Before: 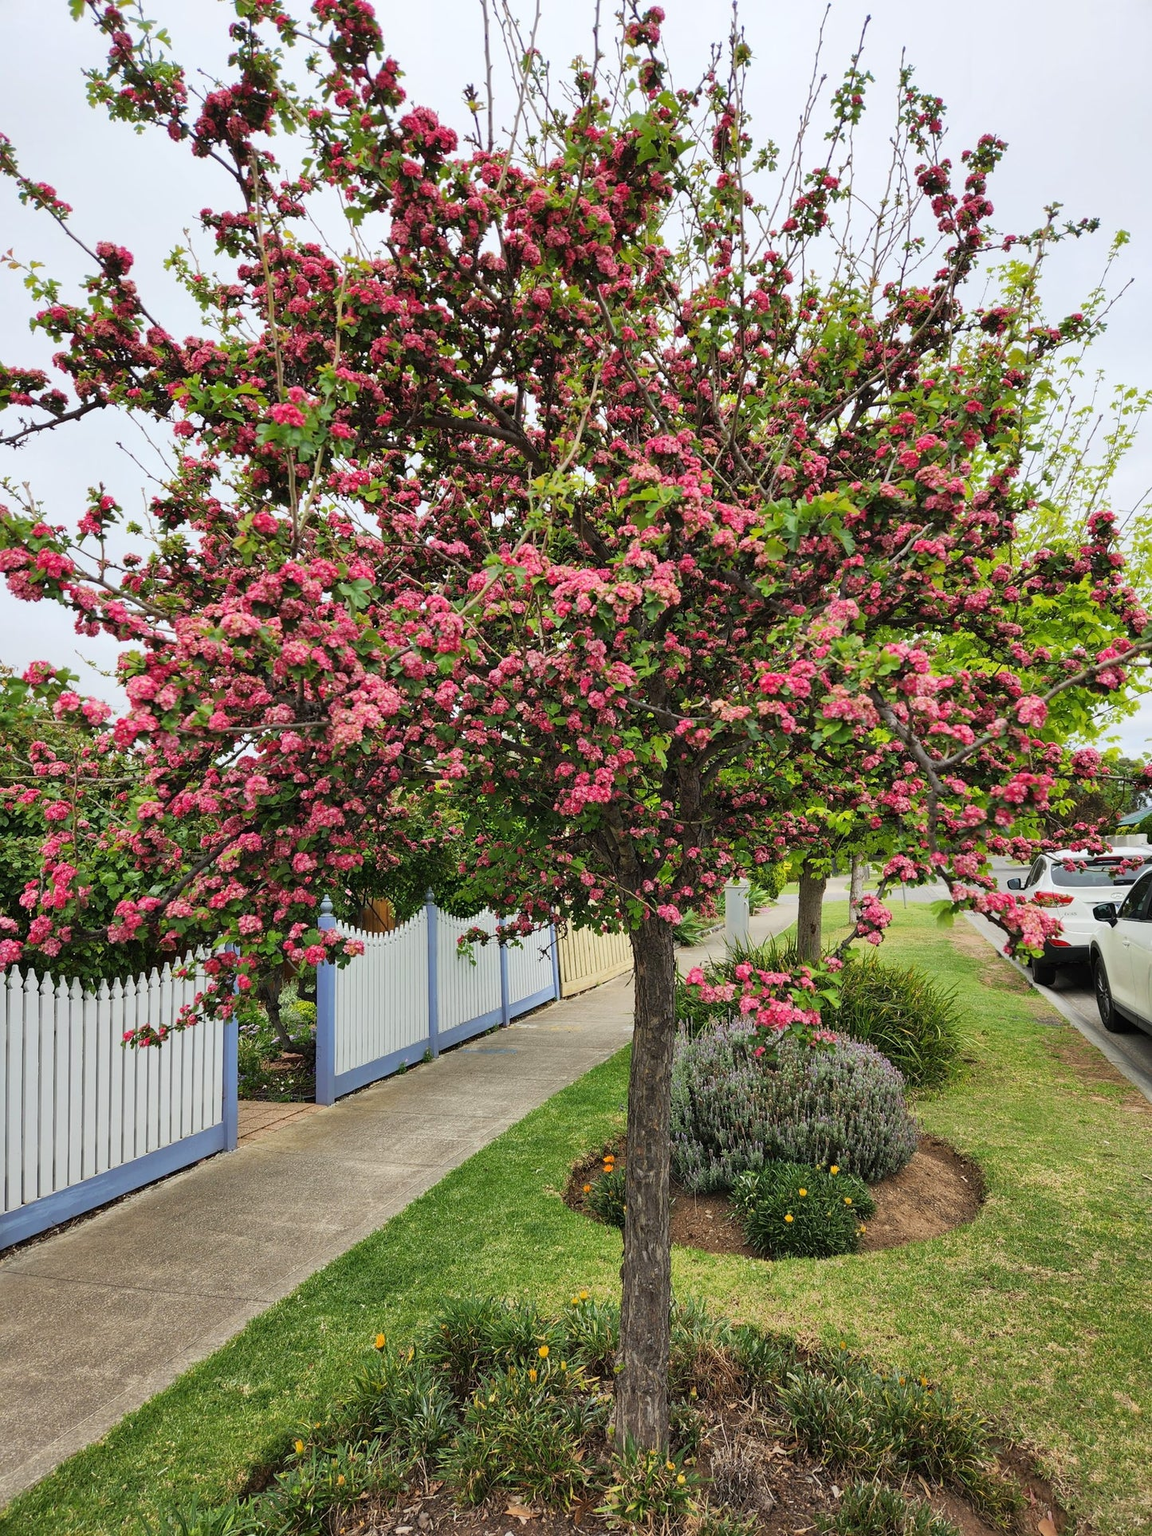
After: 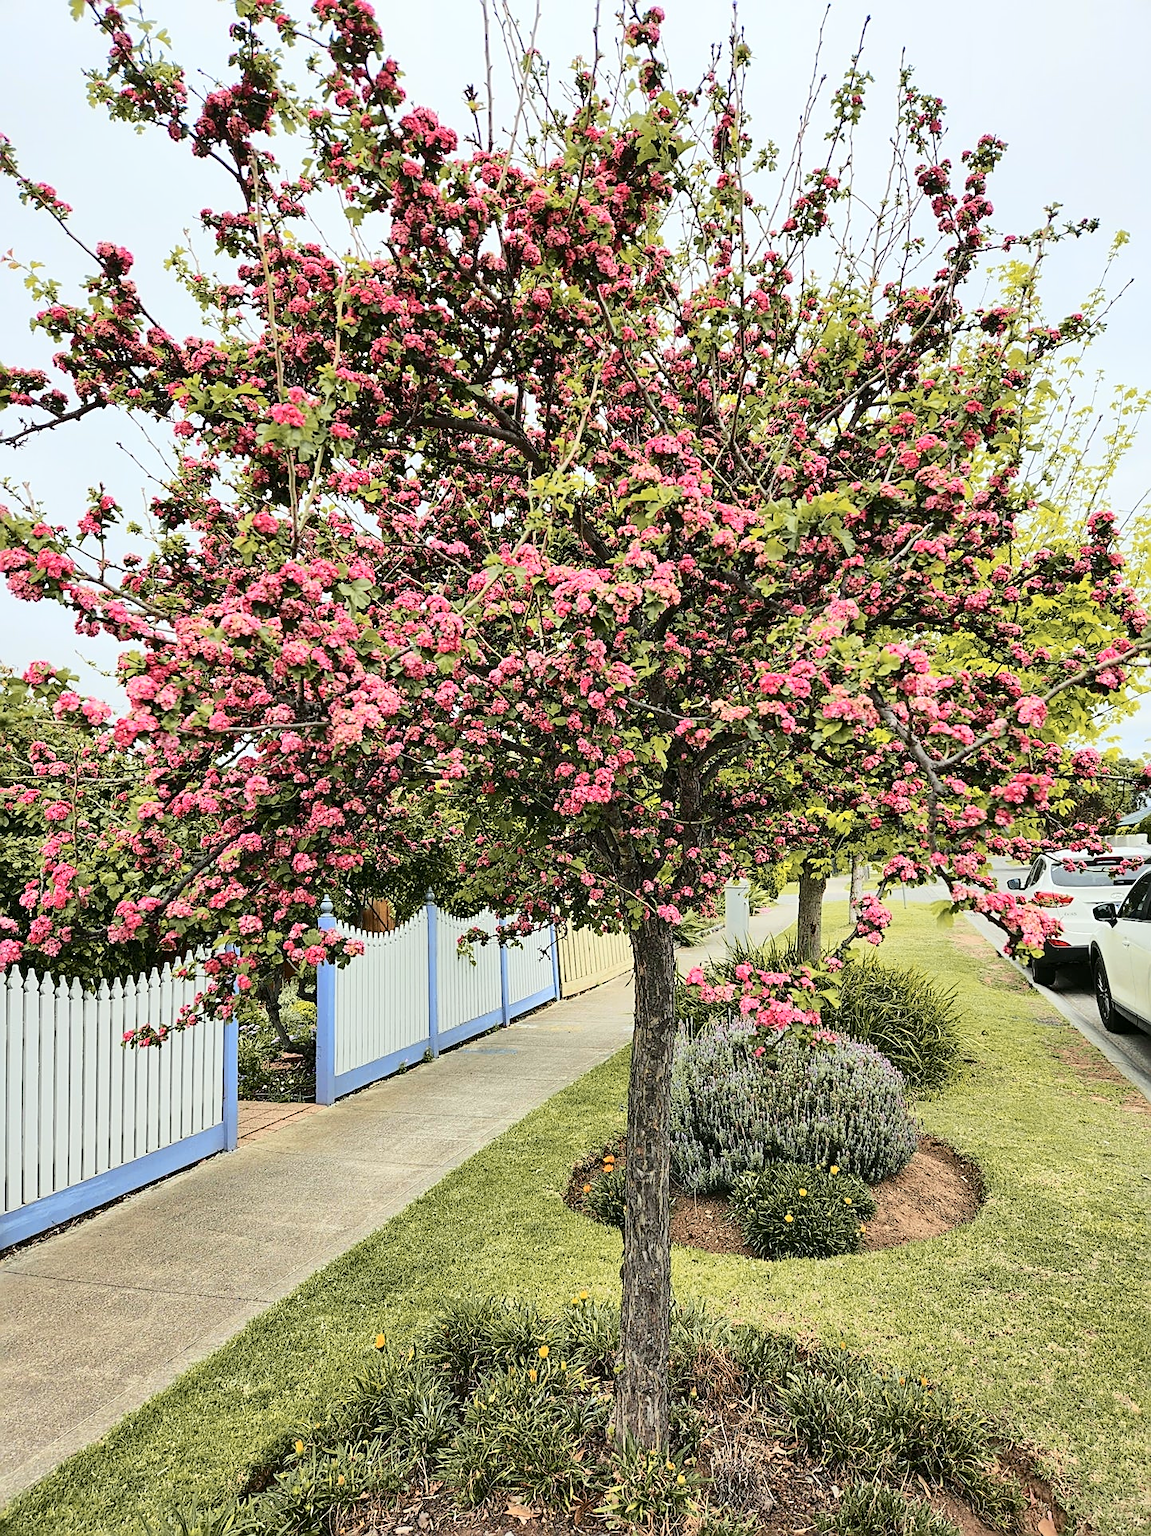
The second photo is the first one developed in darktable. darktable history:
sharpen: amount 0.75
tone curve: curves: ch0 [(0, 0) (0.21, 0.21) (0.43, 0.586) (0.65, 0.793) (1, 1)]; ch1 [(0, 0) (0.382, 0.447) (0.492, 0.484) (0.544, 0.547) (0.583, 0.578) (0.599, 0.595) (0.67, 0.673) (1, 1)]; ch2 [(0, 0) (0.411, 0.382) (0.492, 0.5) (0.531, 0.534) (0.56, 0.573) (0.599, 0.602) (0.696, 0.693) (1, 1)], color space Lab, independent channels, preserve colors none
